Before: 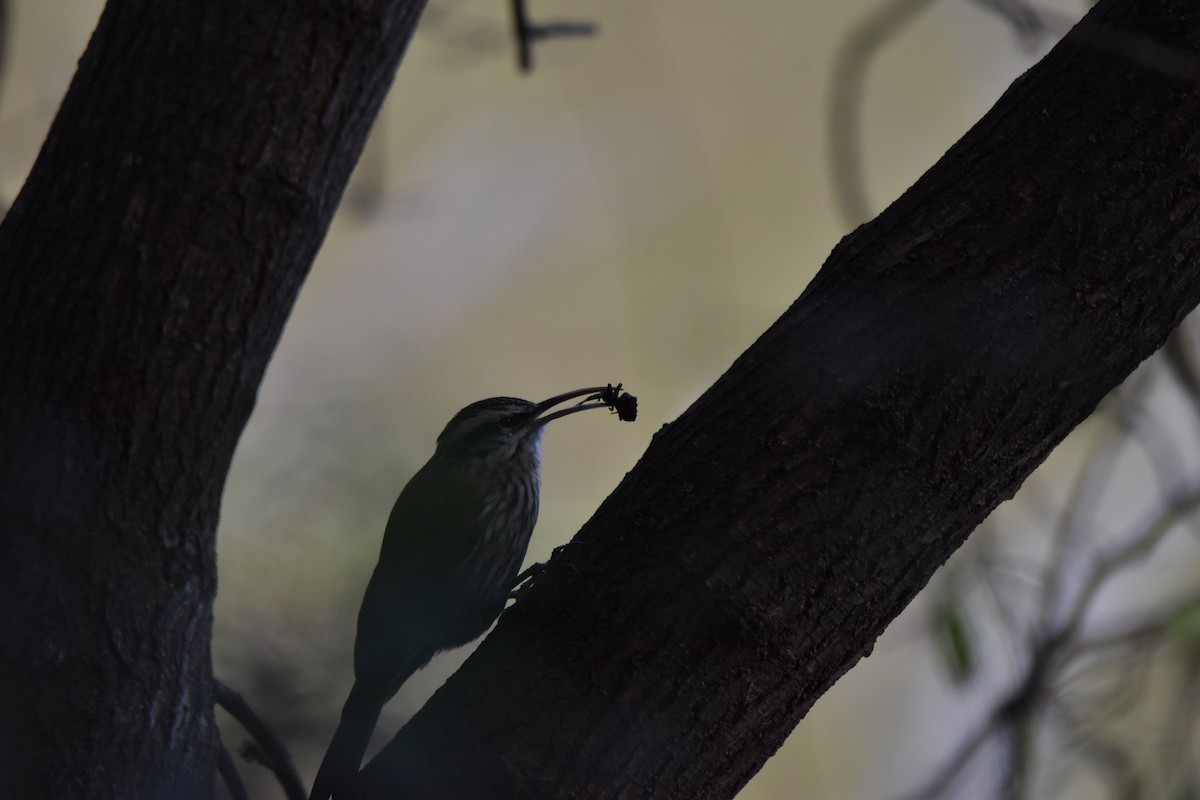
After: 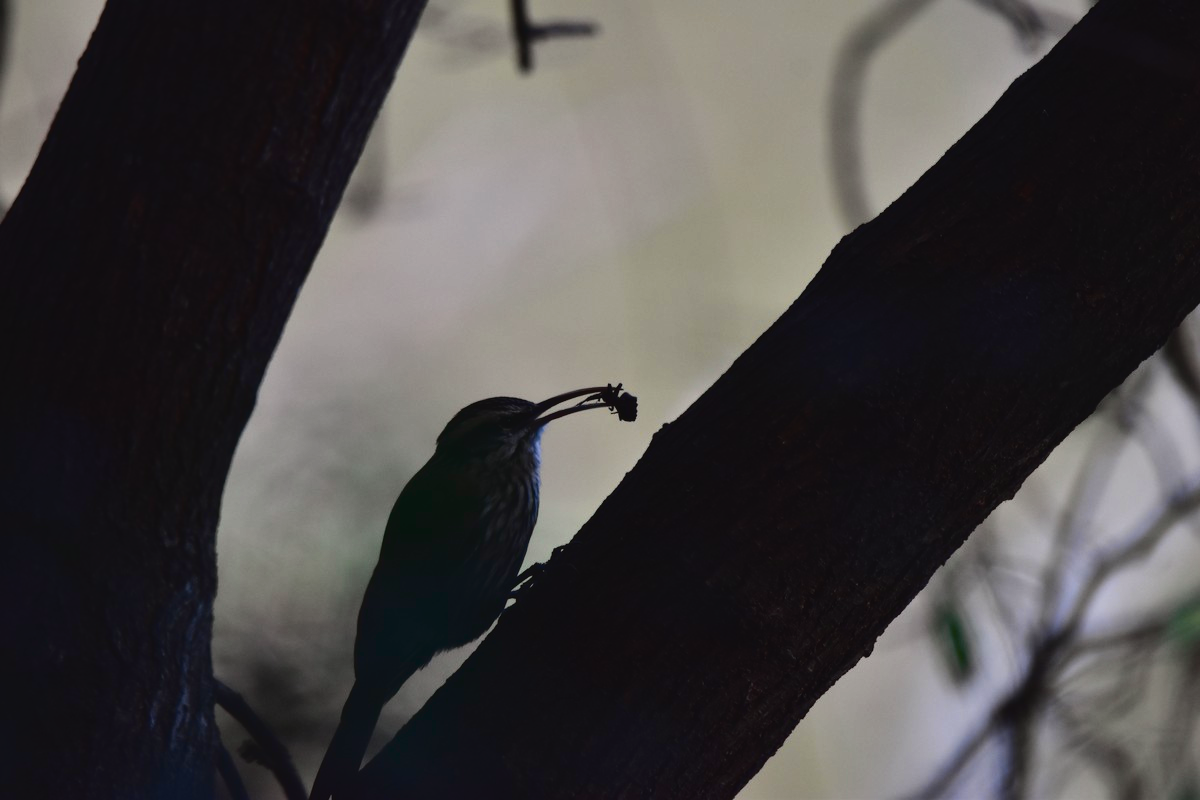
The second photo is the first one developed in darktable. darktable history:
tone curve: curves: ch0 [(0, 0.031) (0.139, 0.084) (0.311, 0.278) (0.495, 0.544) (0.718, 0.816) (0.841, 0.909) (1, 0.967)]; ch1 [(0, 0) (0.272, 0.249) (0.388, 0.385) (0.469, 0.456) (0.495, 0.497) (0.538, 0.545) (0.578, 0.595) (0.707, 0.778) (1, 1)]; ch2 [(0, 0) (0.125, 0.089) (0.353, 0.329) (0.443, 0.408) (0.502, 0.499) (0.557, 0.531) (0.608, 0.631) (1, 1)], color space Lab, independent channels, preserve colors none
